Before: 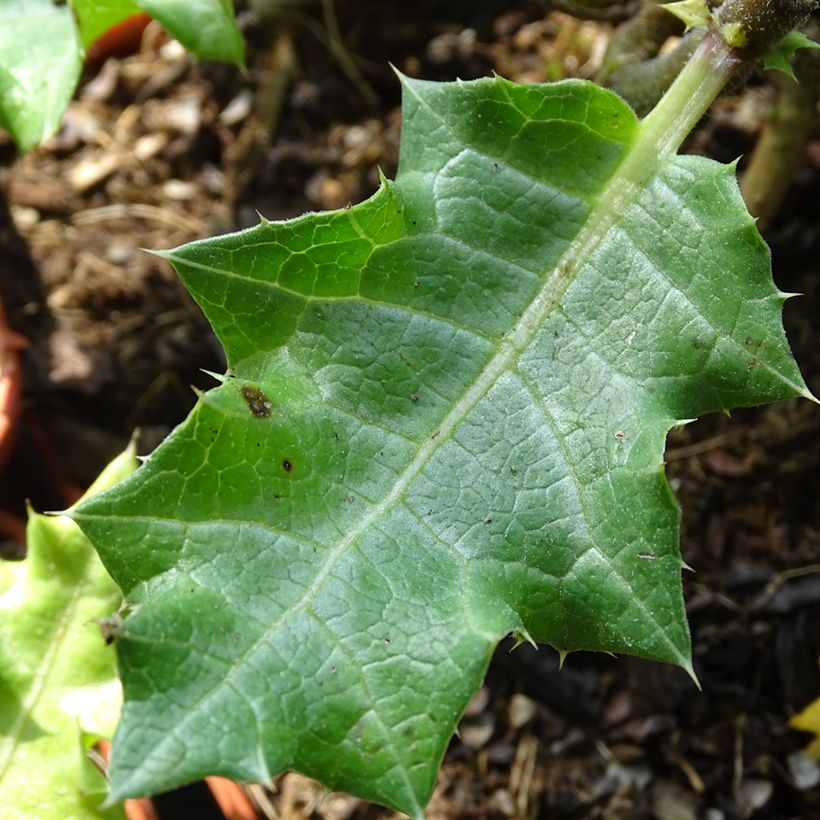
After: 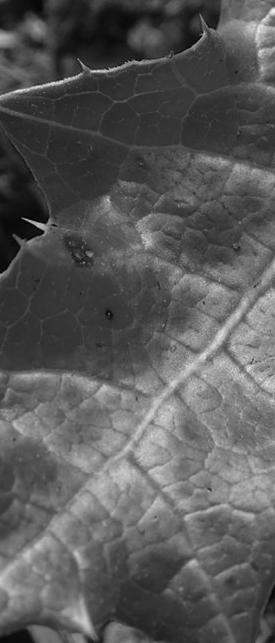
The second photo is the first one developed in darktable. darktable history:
color zones: curves: ch0 [(0.287, 0.048) (0.493, 0.484) (0.737, 0.816)]; ch1 [(0, 0) (0.143, 0) (0.286, 0) (0.429, 0) (0.571, 0) (0.714, 0) (0.857, 0)]
crop and rotate: left 21.77%, top 18.528%, right 44.676%, bottom 2.997%
contrast brightness saturation: saturation -0.1
color correction: saturation 0.99
